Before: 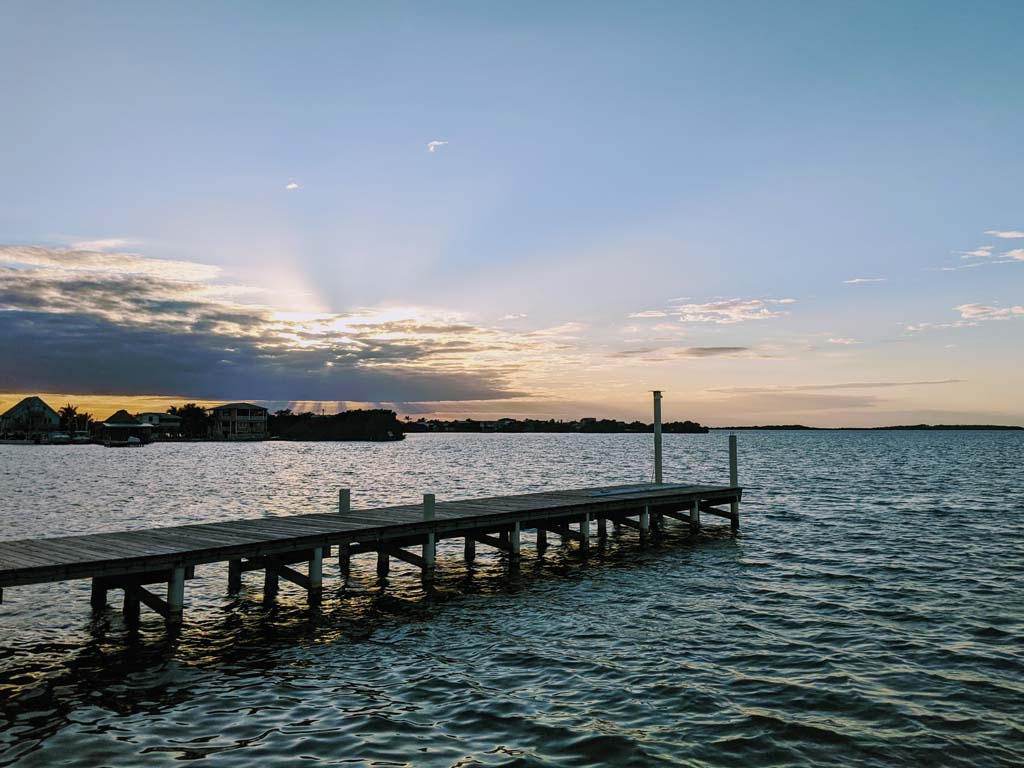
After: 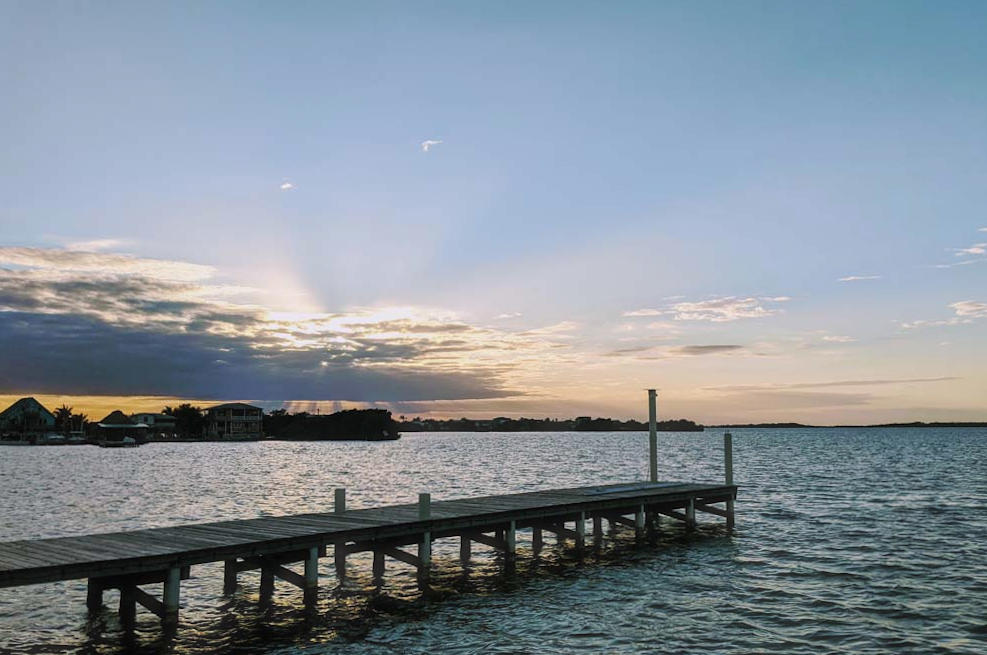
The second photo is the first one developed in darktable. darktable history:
haze removal: strength -0.053, compatibility mode true, adaptive false
crop and rotate: angle 0.218°, left 0.28%, right 2.808%, bottom 14.263%
